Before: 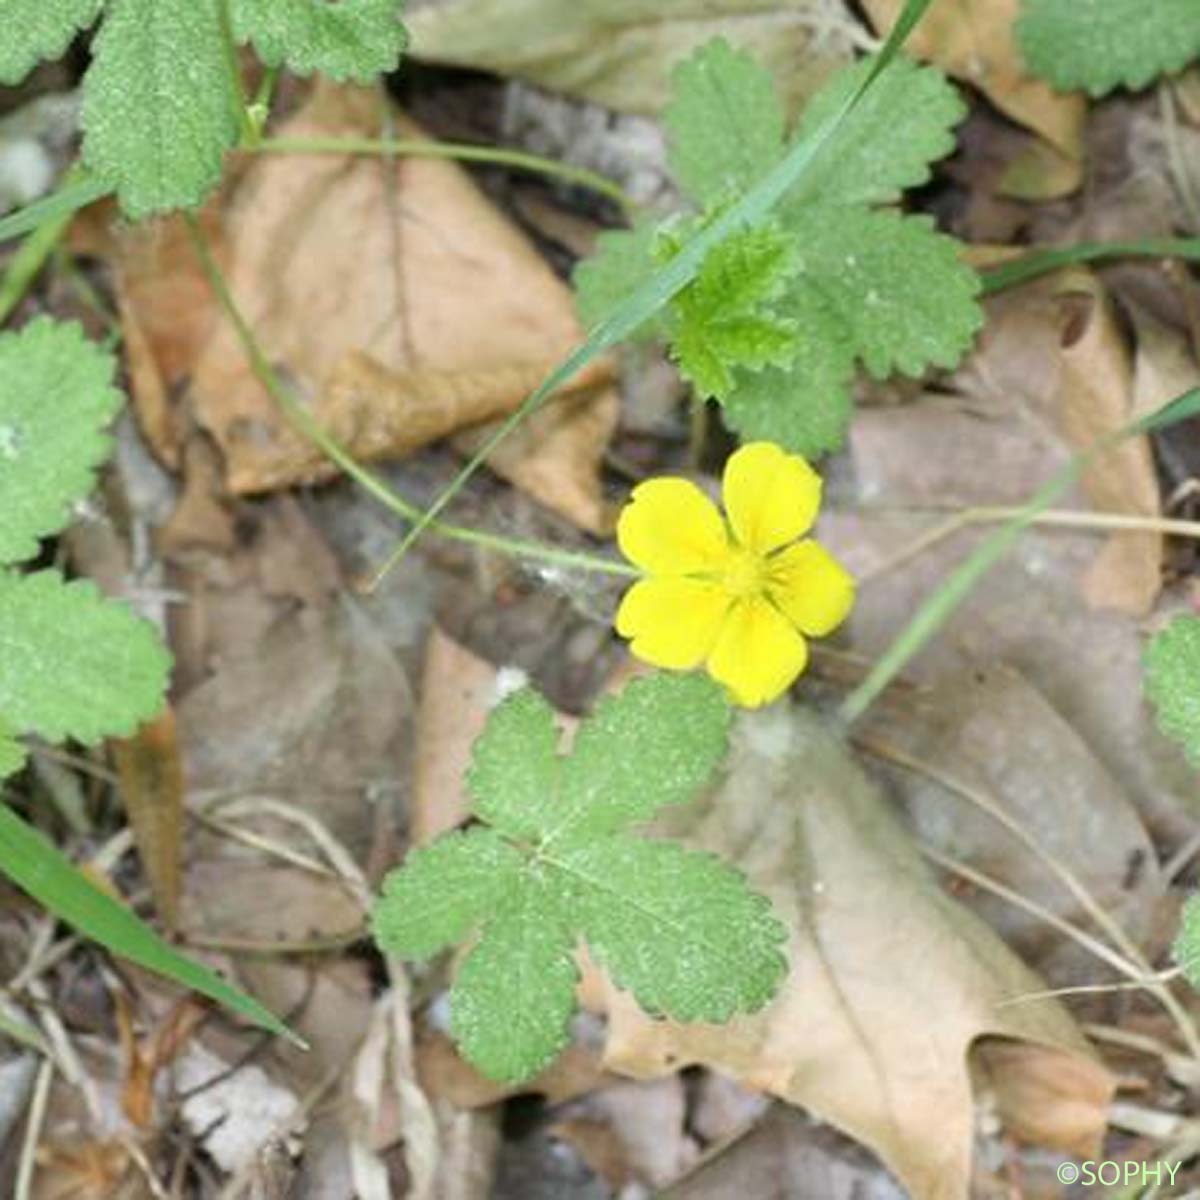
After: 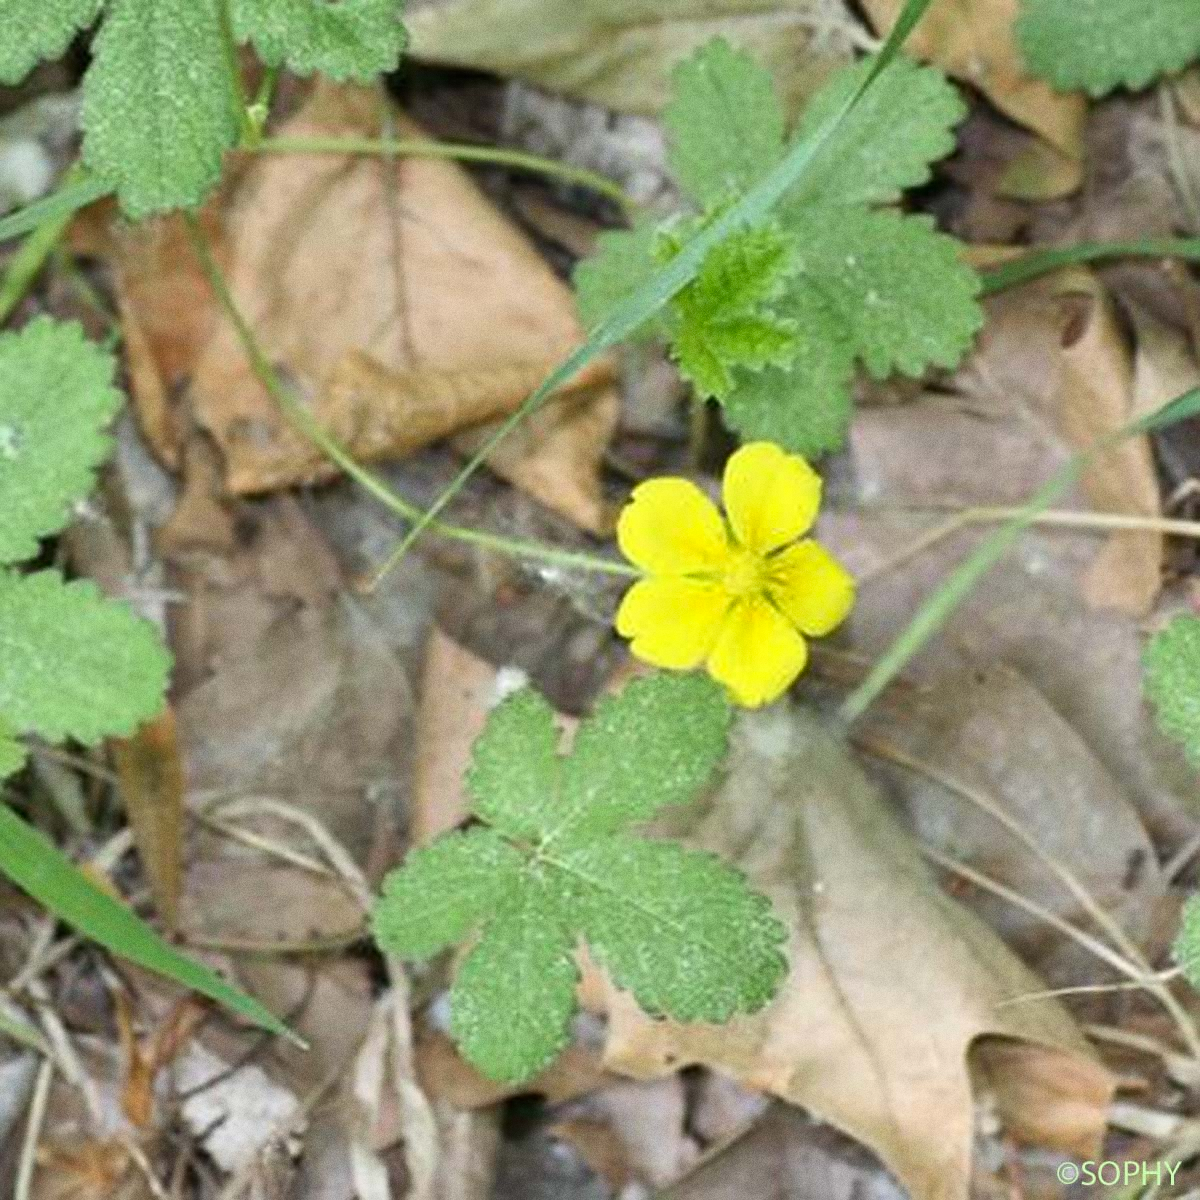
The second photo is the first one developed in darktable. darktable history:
shadows and highlights: soften with gaussian
grain: coarseness 3.21 ISO
